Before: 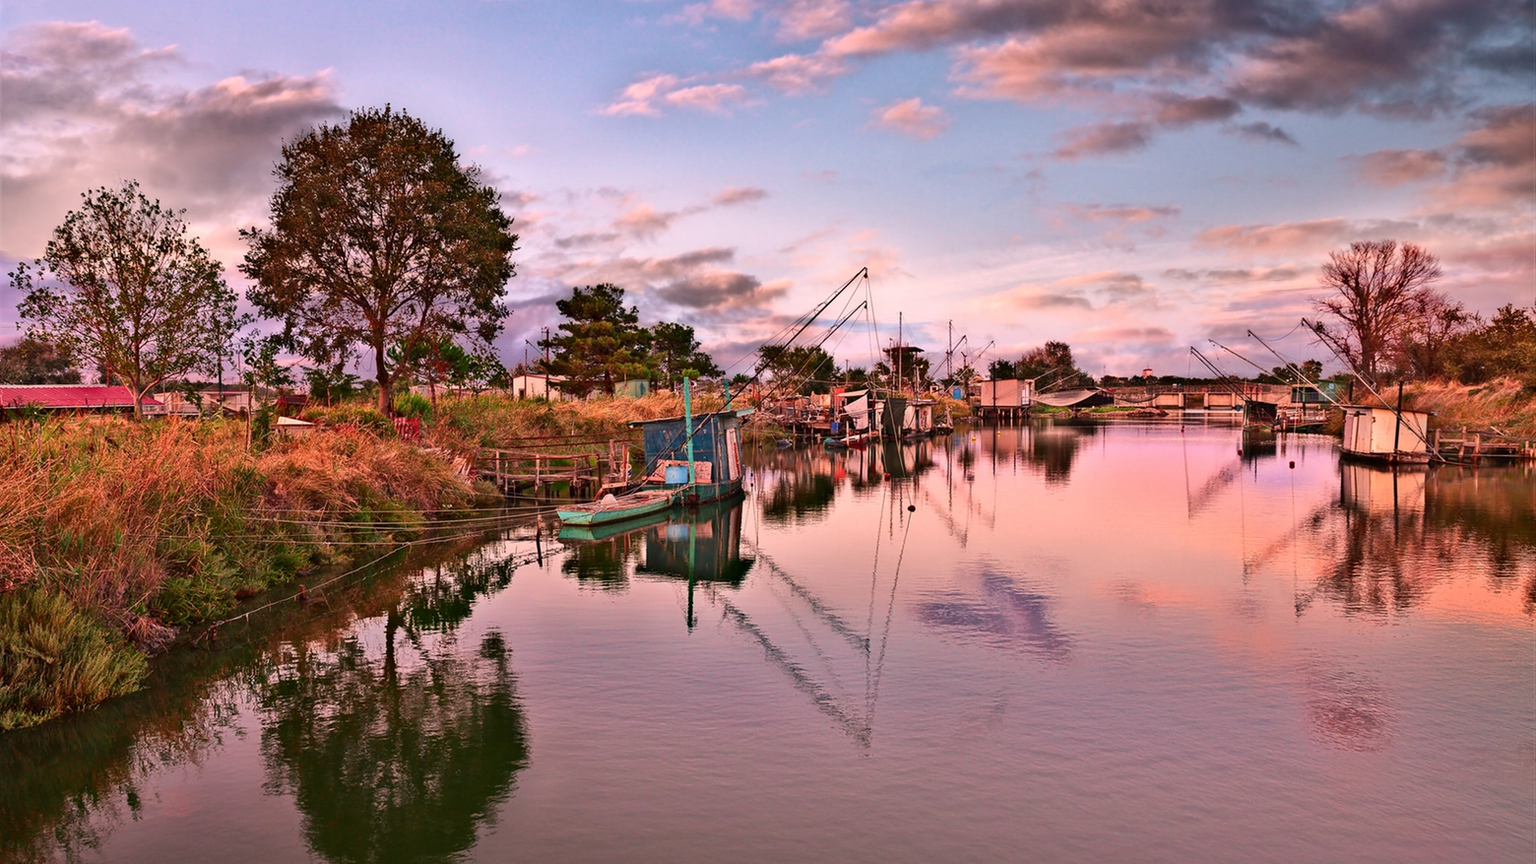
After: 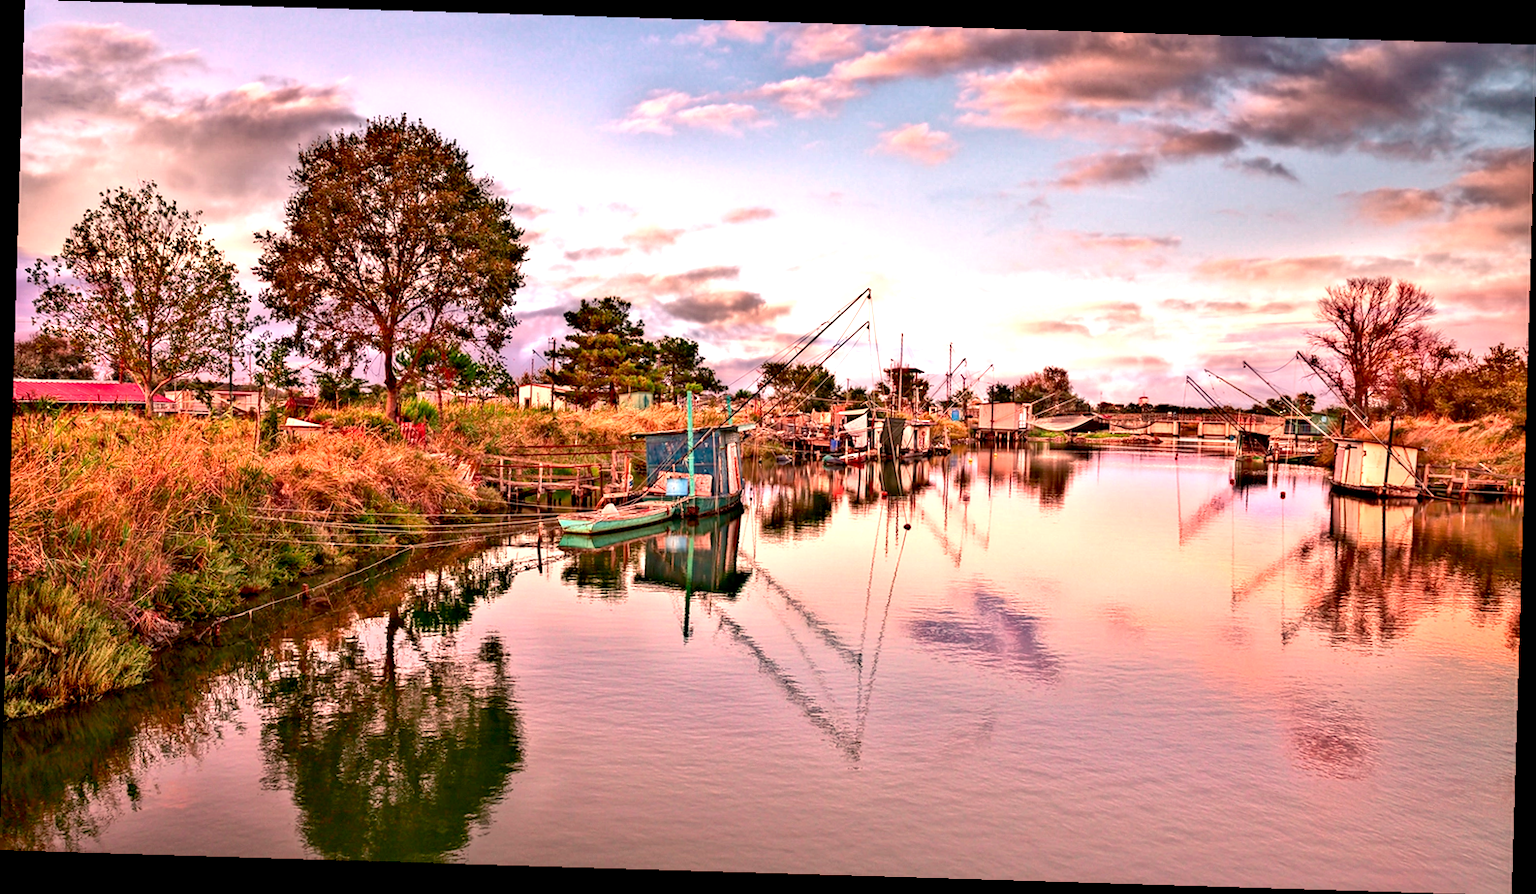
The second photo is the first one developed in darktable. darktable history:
white balance: red 1.045, blue 0.932
exposure: black level correction 0.008, exposure 0.979 EV, compensate highlight preservation false
rotate and perspective: rotation 1.72°, automatic cropping off
local contrast: on, module defaults
